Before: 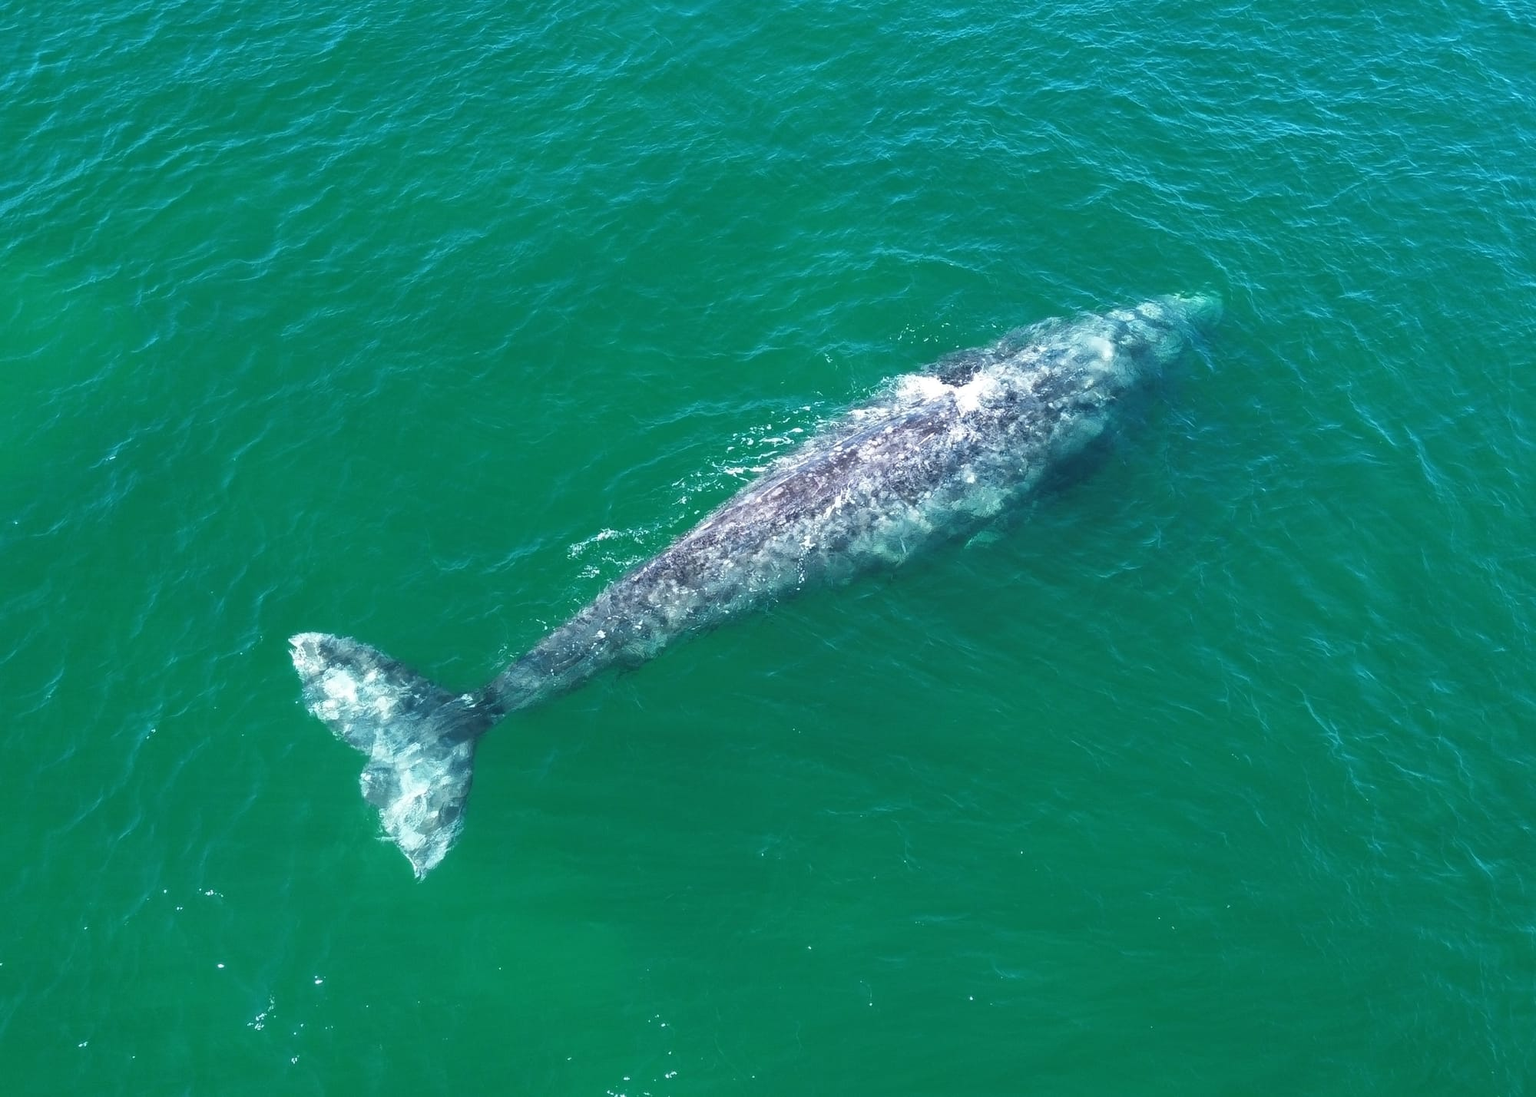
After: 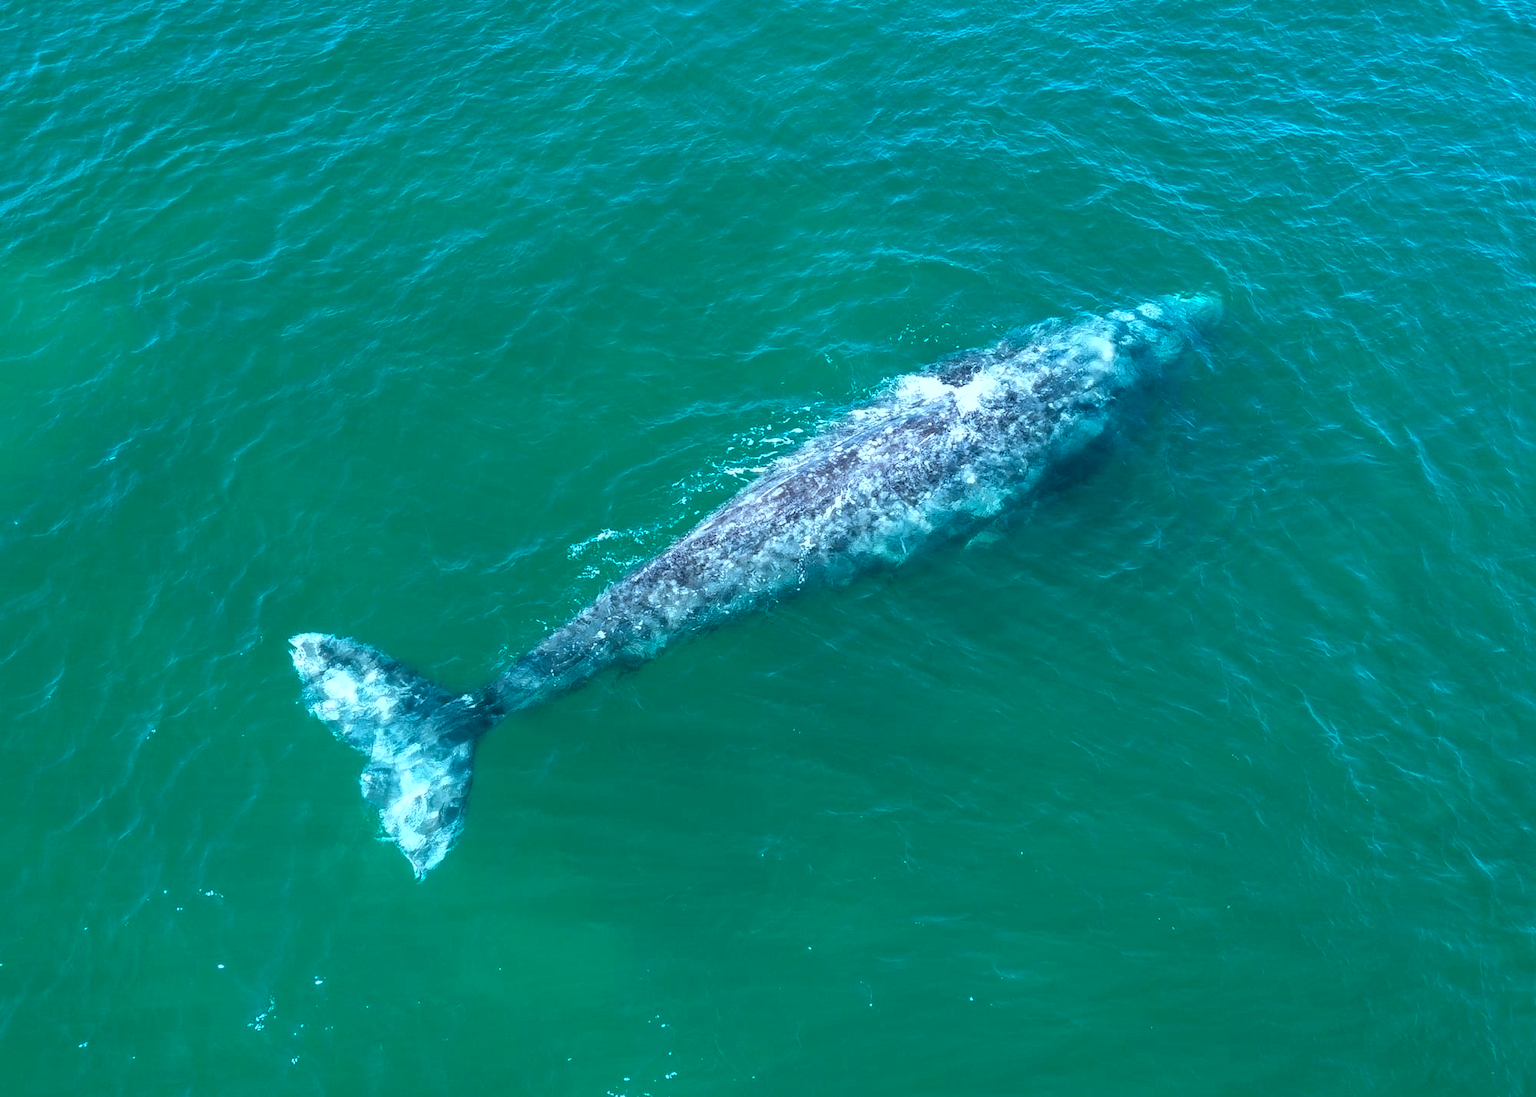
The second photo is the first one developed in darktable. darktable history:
local contrast: on, module defaults
color correction: highlights a* -10.51, highlights b* -19.85
